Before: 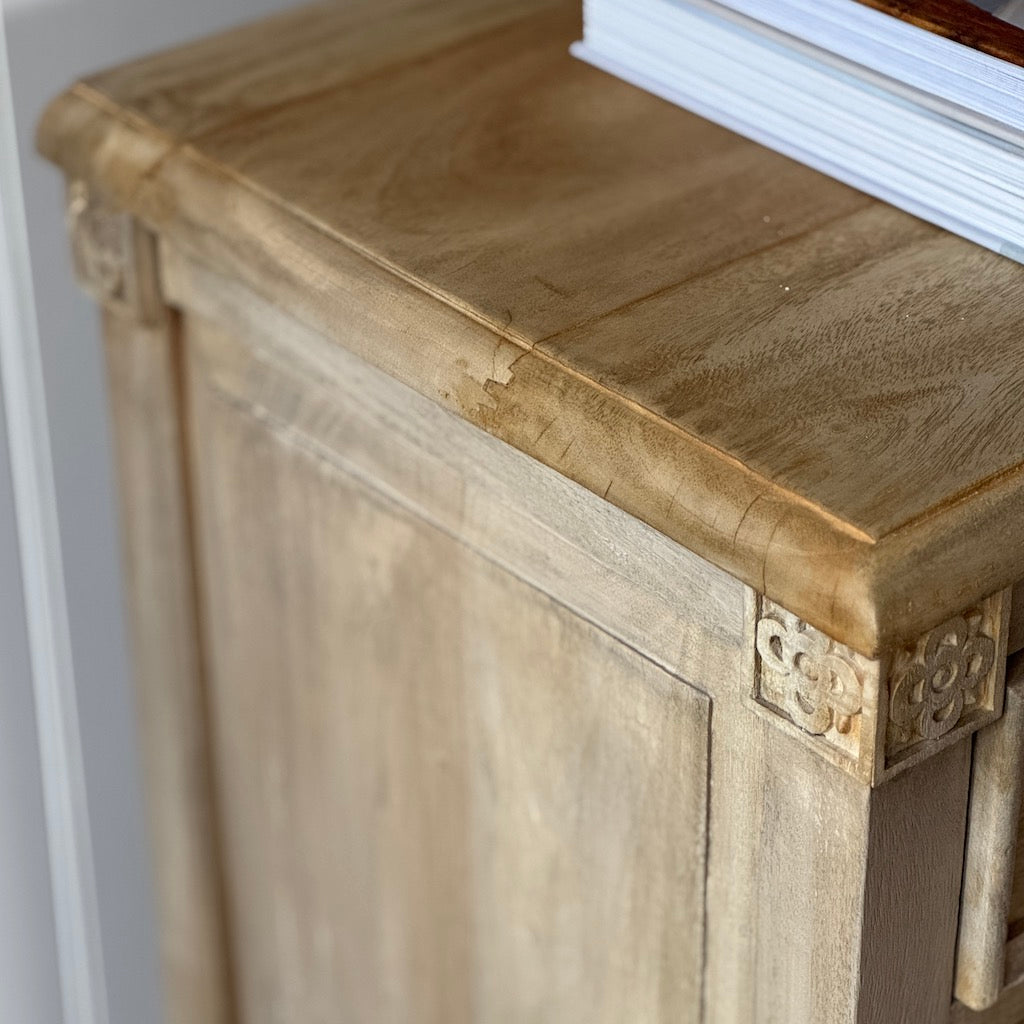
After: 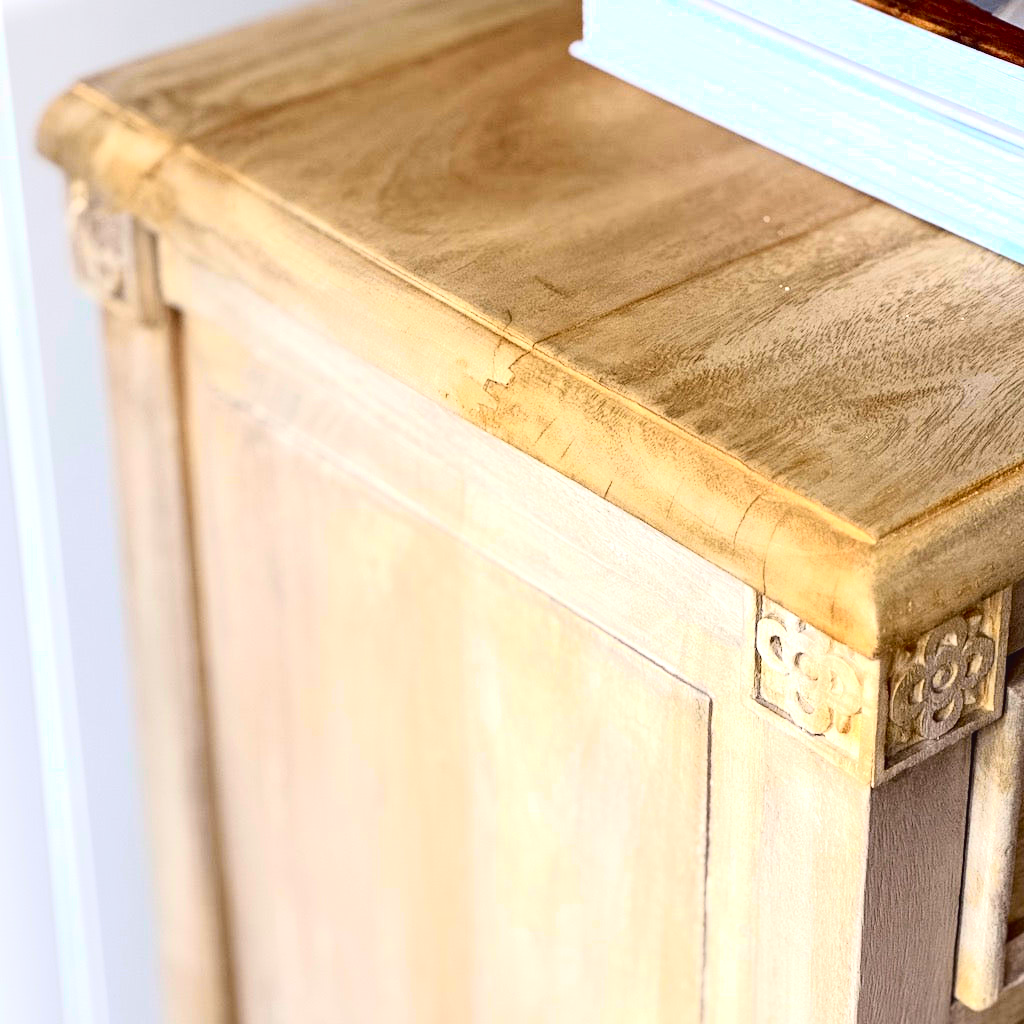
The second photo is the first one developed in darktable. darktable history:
tone curve: curves: ch0 [(0, 0.031) (0.139, 0.084) (0.311, 0.278) (0.495, 0.544) (0.718, 0.816) (0.841, 0.909) (1, 0.967)]; ch1 [(0, 0) (0.272, 0.249) (0.388, 0.385) (0.479, 0.456) (0.495, 0.497) (0.538, 0.55) (0.578, 0.595) (0.707, 0.778) (1, 1)]; ch2 [(0, 0) (0.125, 0.089) (0.353, 0.329) (0.443, 0.408) (0.502, 0.495) (0.56, 0.553) (0.608, 0.631) (1, 1)], color space Lab, independent channels, preserve colors none
exposure: exposure 1.16 EV, compensate exposure bias true, compensate highlight preservation false
